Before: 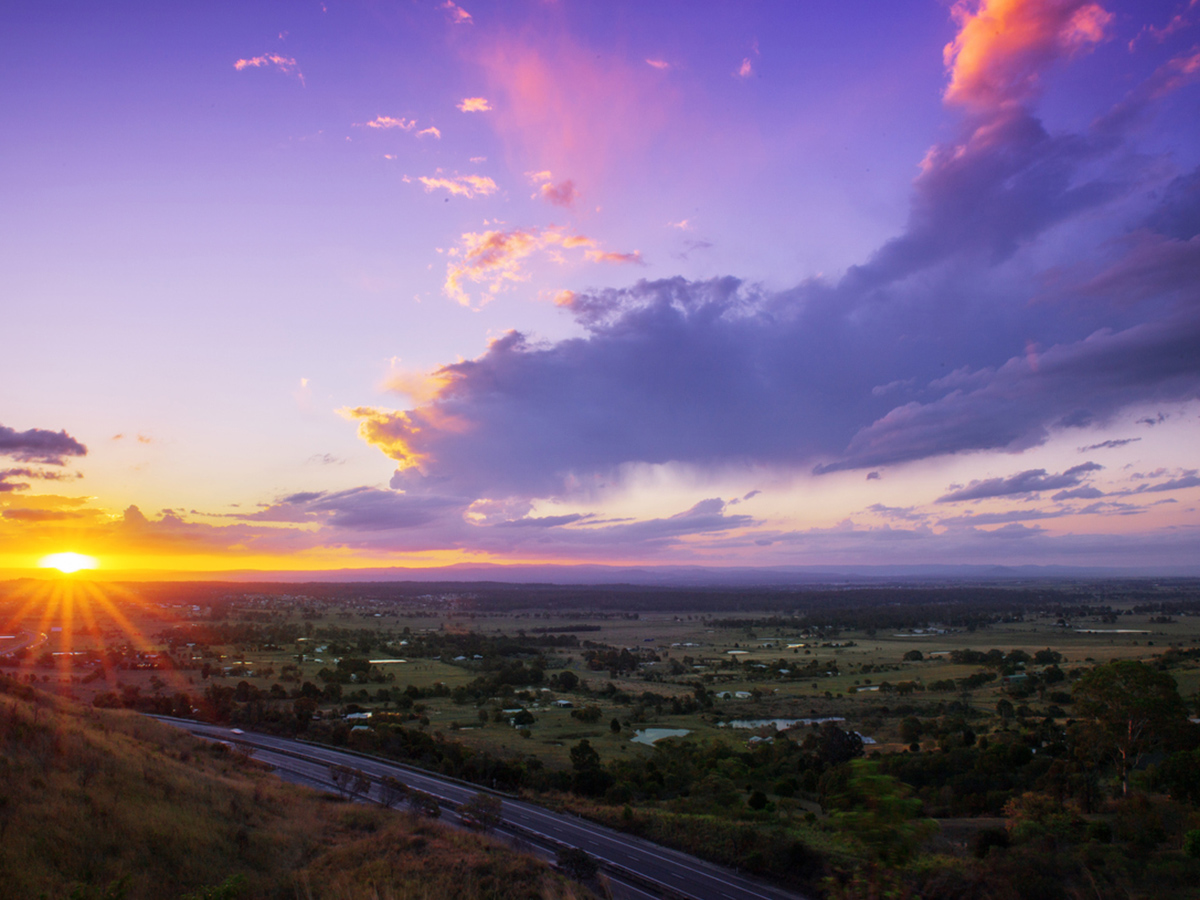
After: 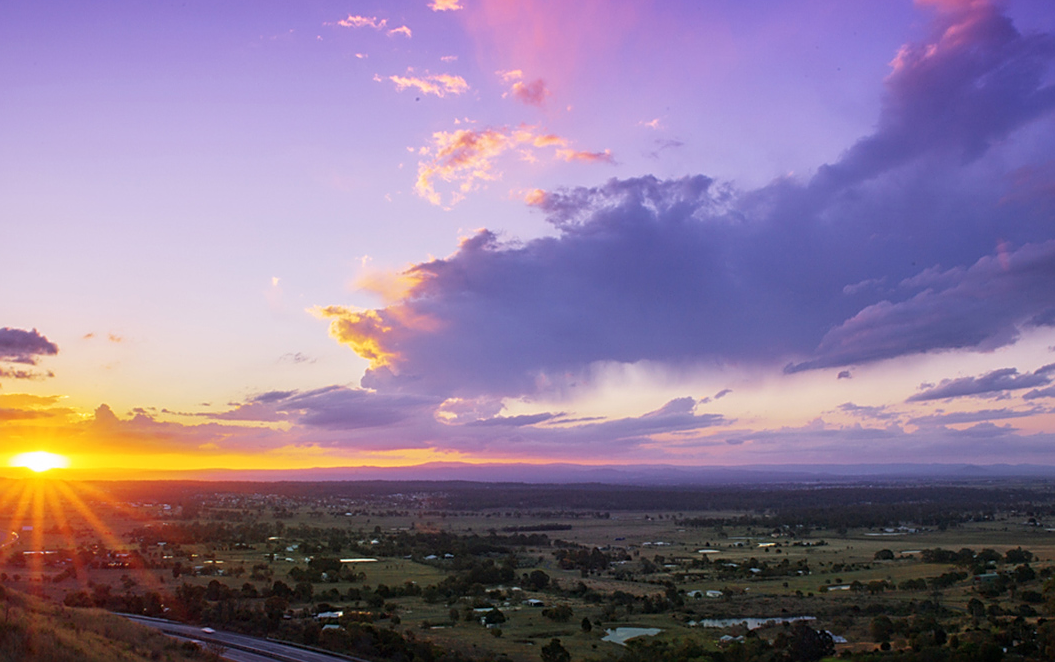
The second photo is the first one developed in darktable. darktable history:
crop and rotate: left 2.425%, top 11.305%, right 9.6%, bottom 15.08%
sharpen: on, module defaults
